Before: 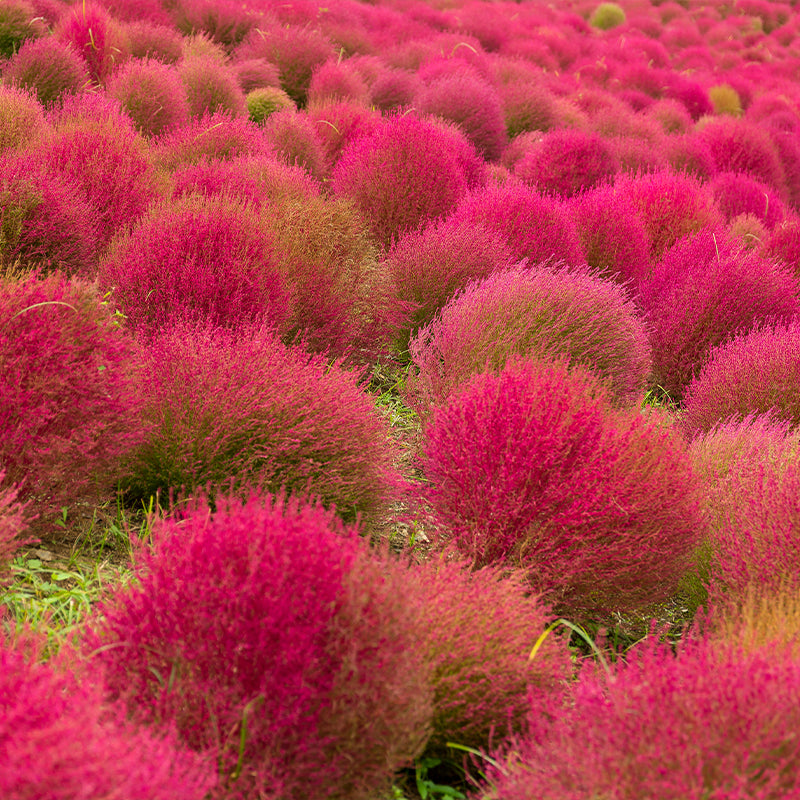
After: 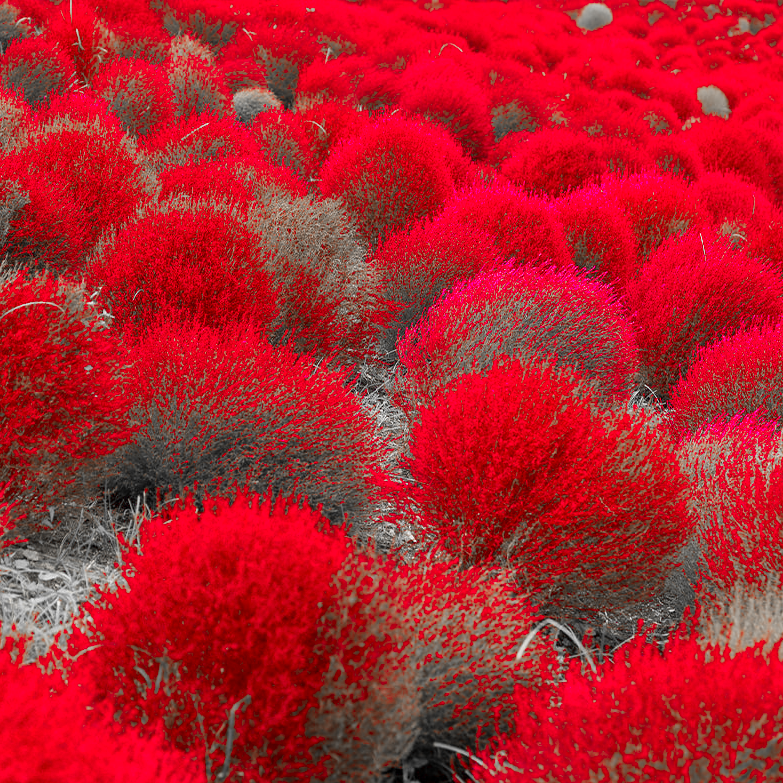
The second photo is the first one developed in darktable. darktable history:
color zones: curves: ch0 [(0, 0.278) (0.143, 0.5) (0.286, 0.5) (0.429, 0.5) (0.571, 0.5) (0.714, 0.5) (0.857, 0.5) (1, 0.5)]; ch1 [(0, 1) (0.143, 0.165) (0.286, 0) (0.429, 0) (0.571, 0) (0.714, 0) (0.857, 0.5) (1, 0.5)]; ch2 [(0, 0.508) (0.143, 0.5) (0.286, 0.5) (0.429, 0.5) (0.571, 0.5) (0.714, 0.5) (0.857, 0.5) (1, 0.5)]
color balance rgb: linear chroma grading › global chroma 15%, perceptual saturation grading › global saturation 30%
crop: left 1.743%, right 0.268%, bottom 2.011%
